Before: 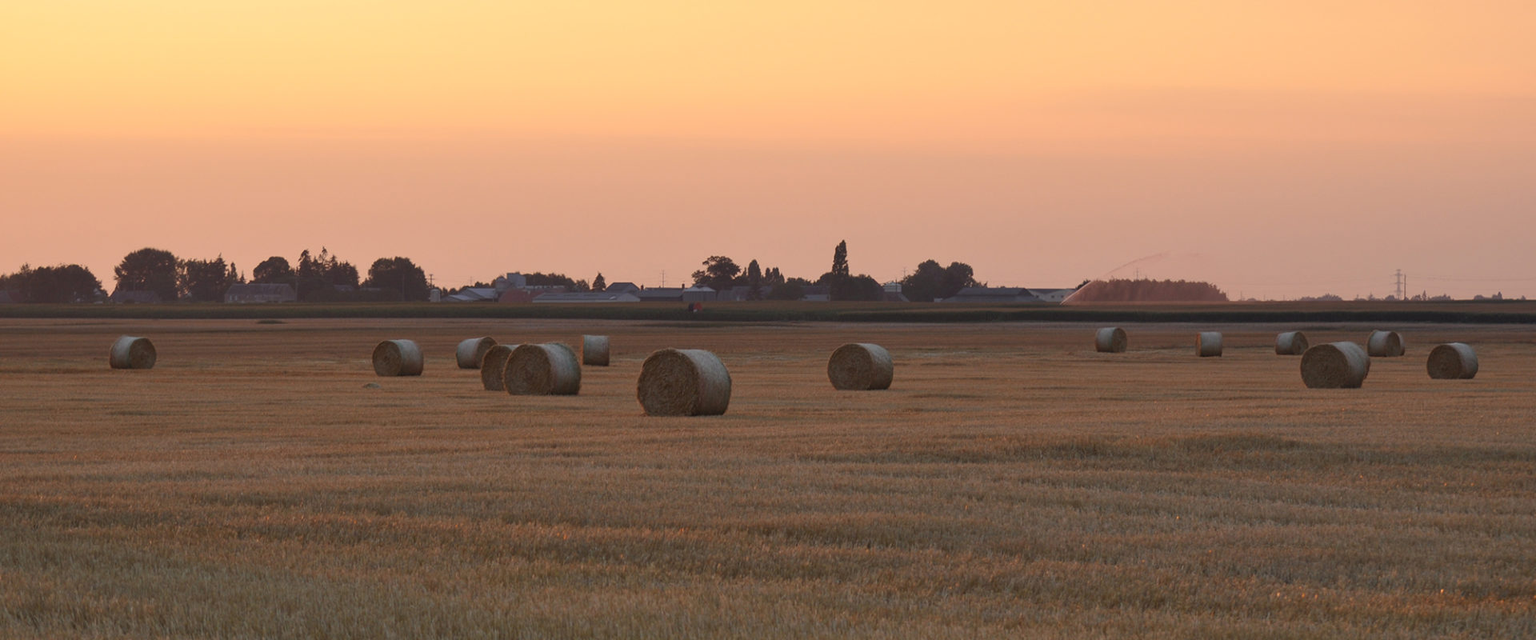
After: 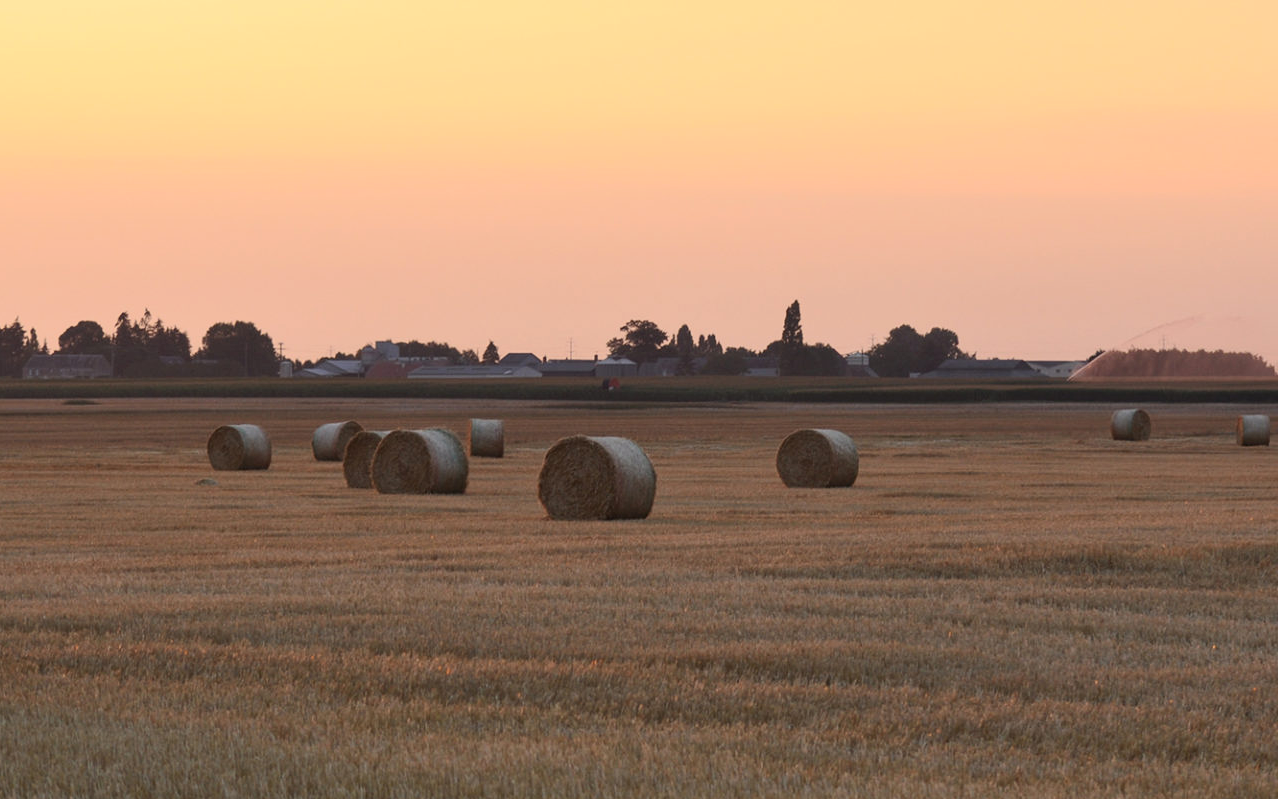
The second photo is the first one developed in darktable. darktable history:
crop and rotate: left 13.468%, right 19.954%
tone curve: curves: ch0 [(0, 0) (0.003, 0.014) (0.011, 0.019) (0.025, 0.026) (0.044, 0.037) (0.069, 0.053) (0.1, 0.083) (0.136, 0.121) (0.177, 0.163) (0.224, 0.22) (0.277, 0.281) (0.335, 0.354) (0.399, 0.436) (0.468, 0.526) (0.543, 0.612) (0.623, 0.706) (0.709, 0.79) (0.801, 0.858) (0.898, 0.925) (1, 1)], color space Lab, independent channels, preserve colors none
